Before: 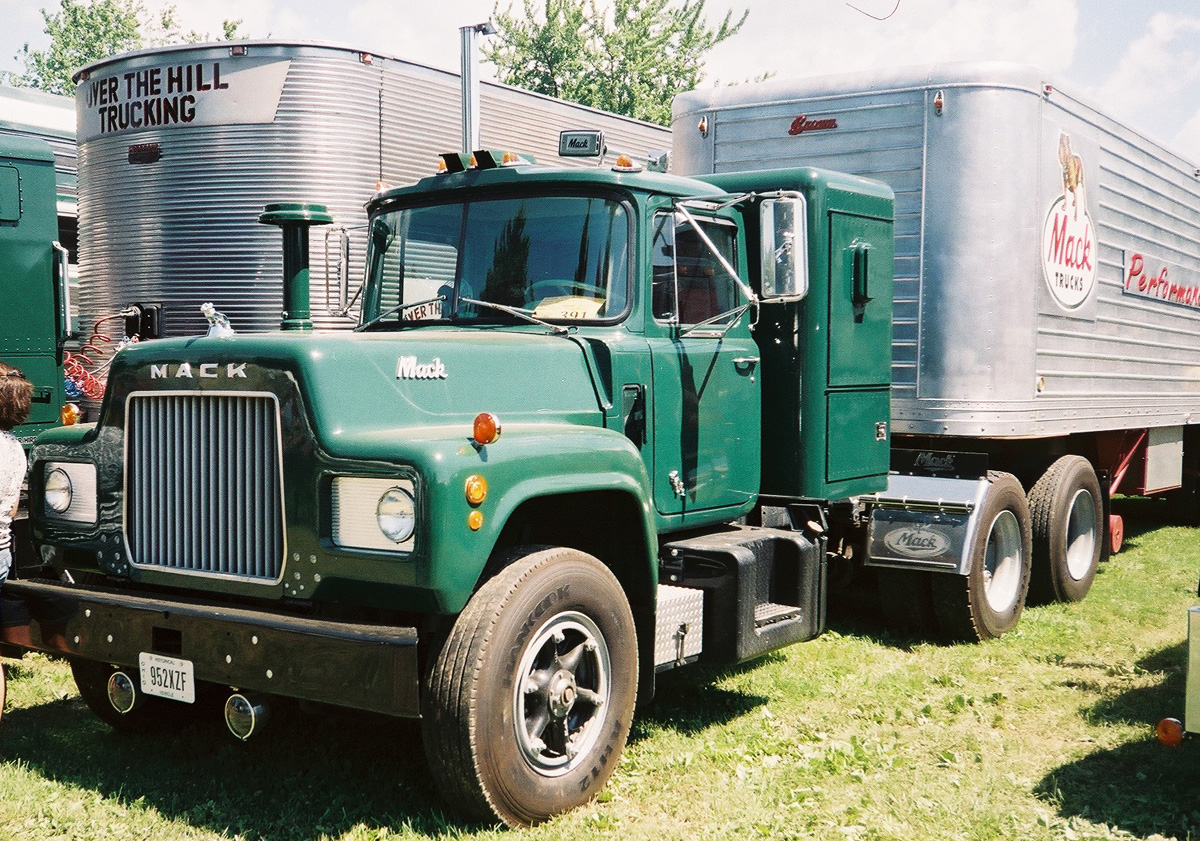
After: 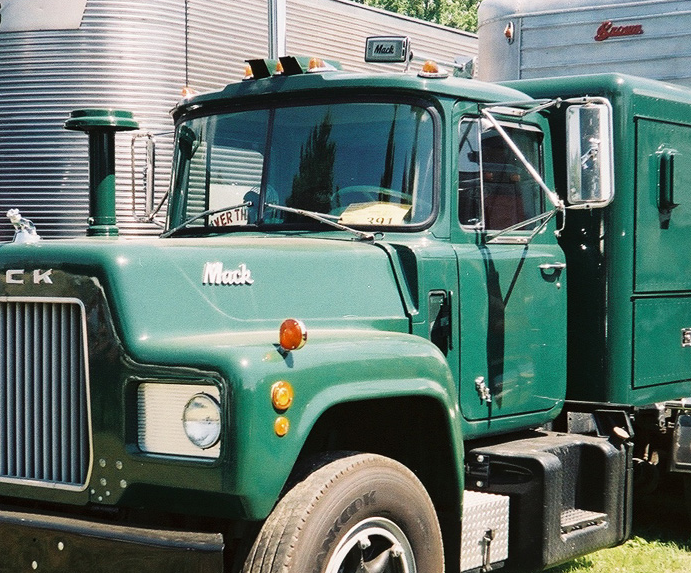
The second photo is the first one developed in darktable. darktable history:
crop: left 16.184%, top 11.272%, right 26.184%, bottom 20.563%
